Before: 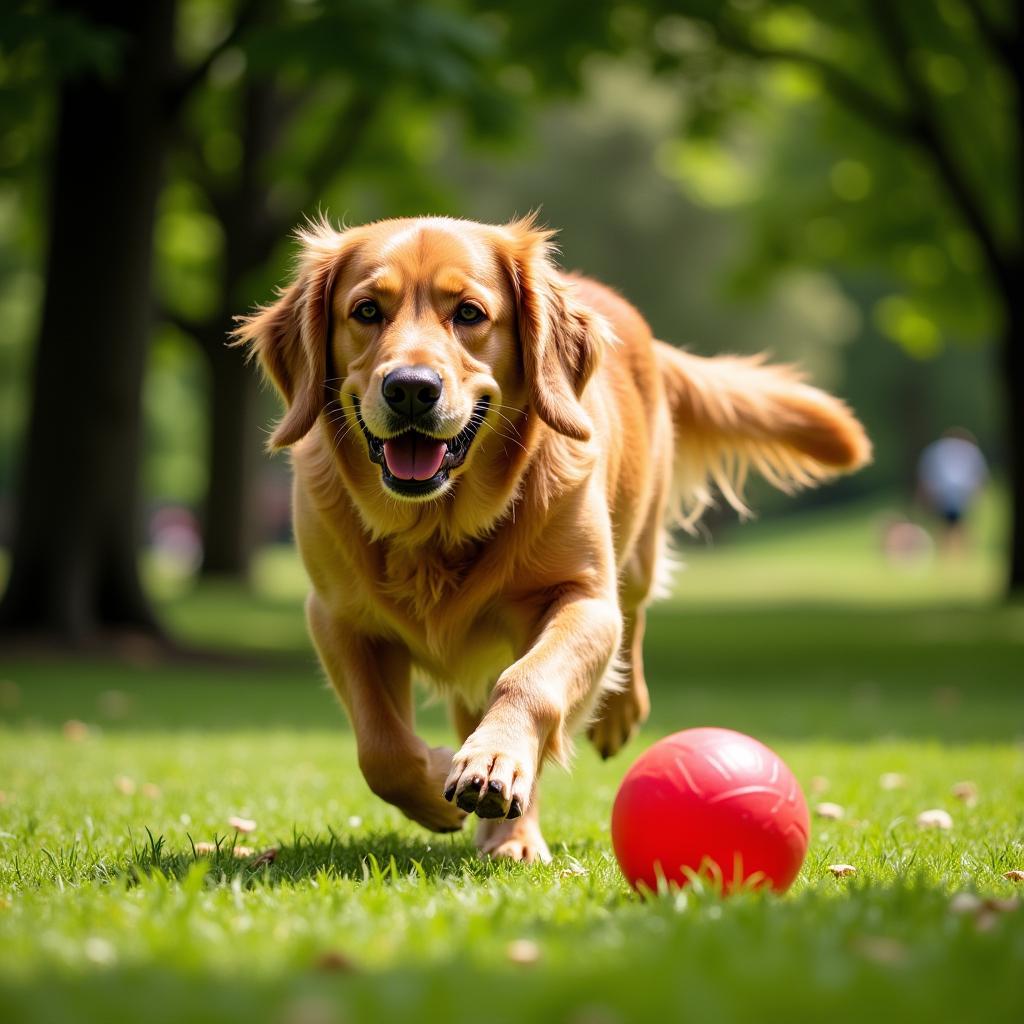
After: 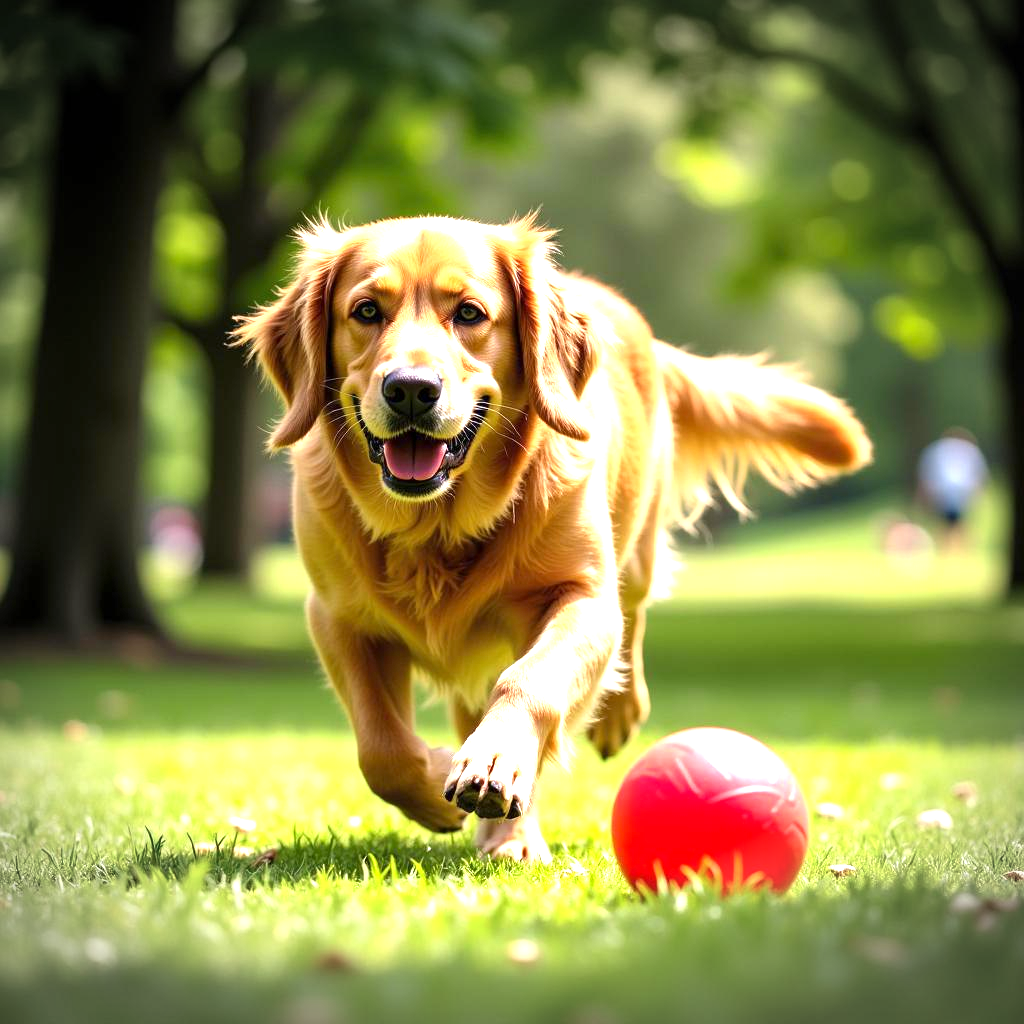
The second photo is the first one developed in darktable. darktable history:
levels: black 3.89%, levels [0, 0.476, 0.951]
vignetting: fall-off start 88.93%, fall-off radius 44.41%, width/height ratio 1.166
exposure: exposure 1 EV, compensate exposure bias true, compensate highlight preservation false
